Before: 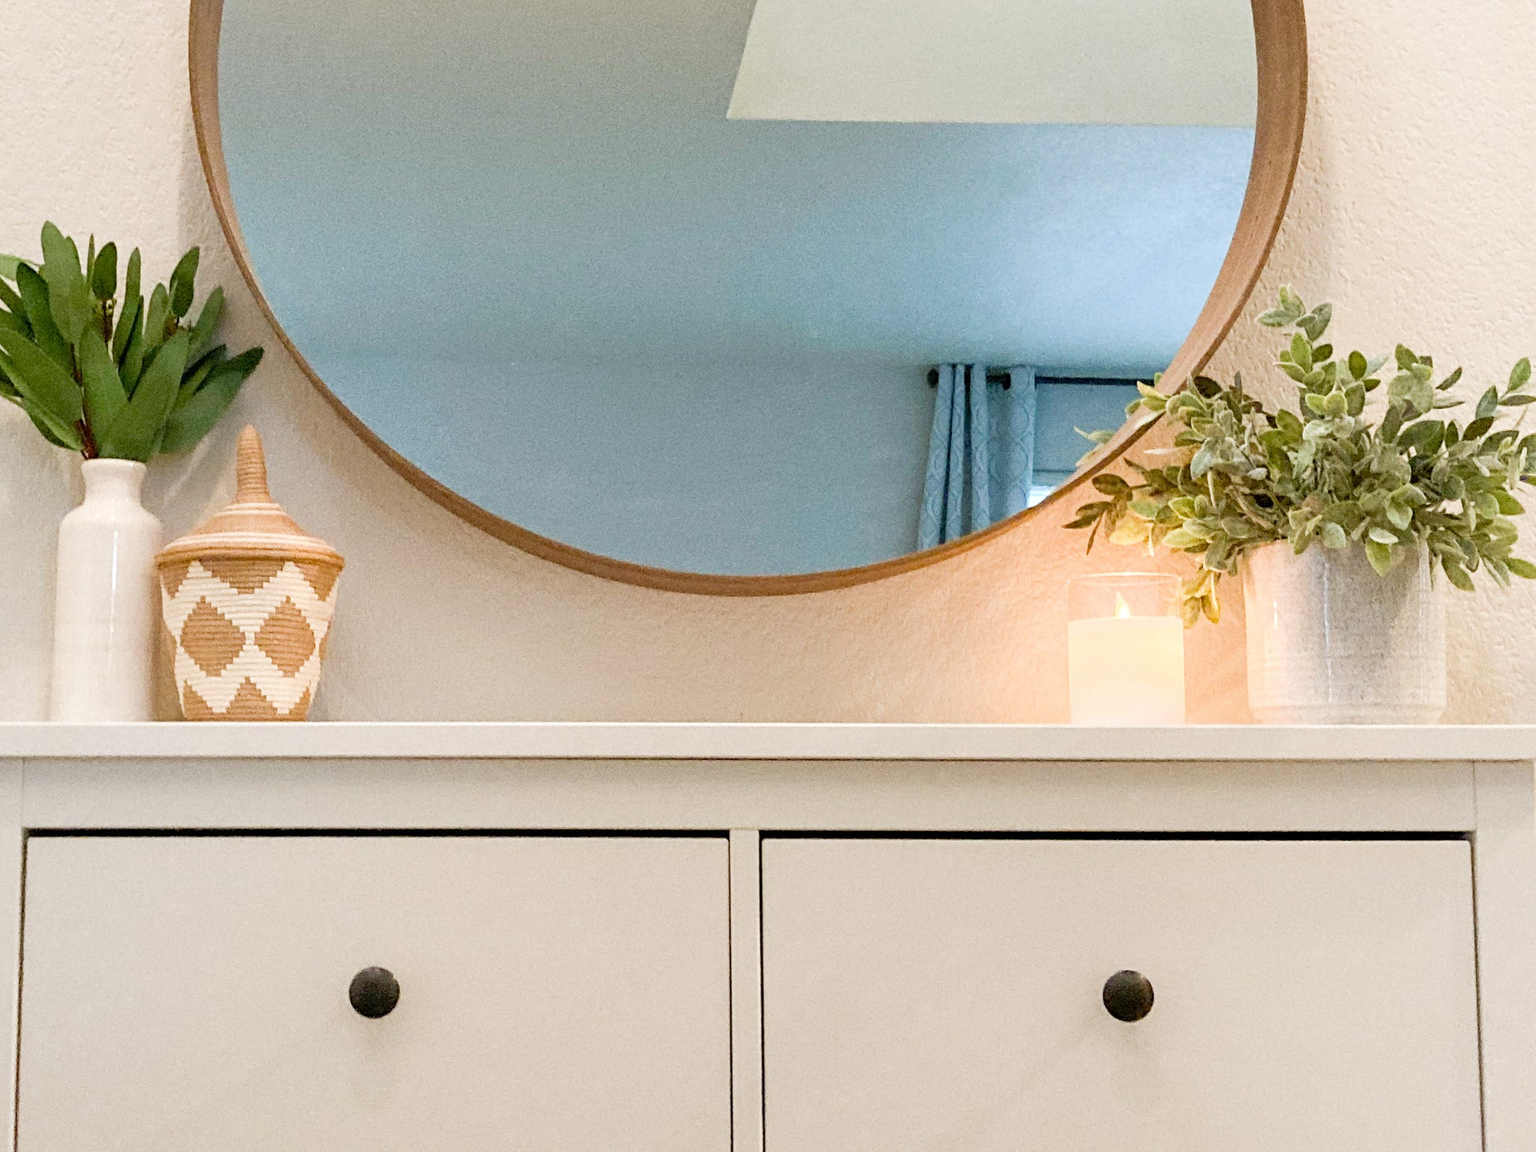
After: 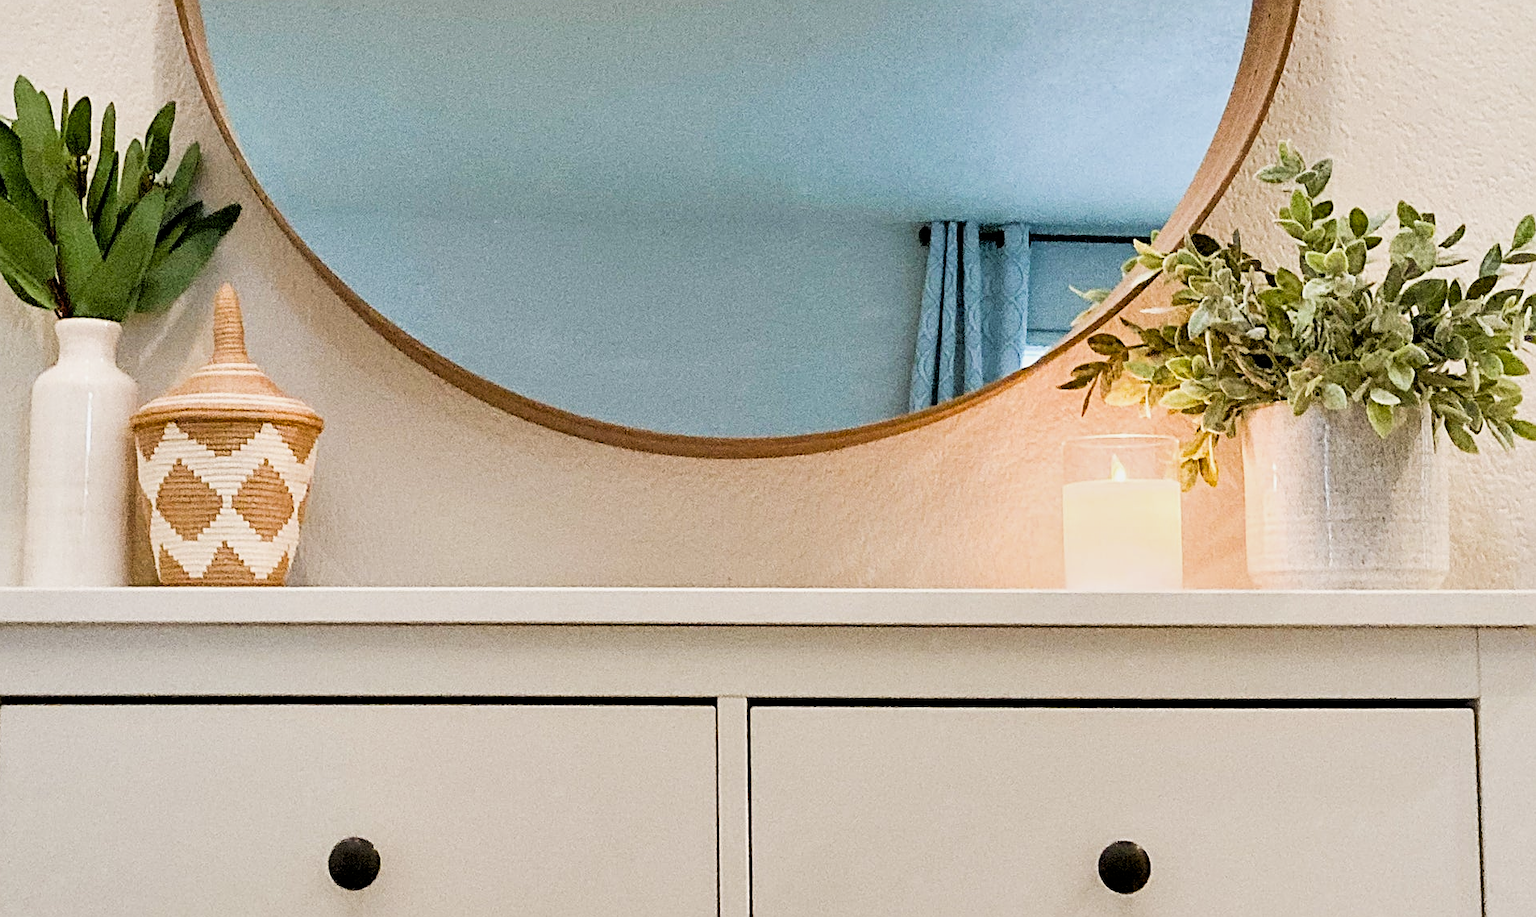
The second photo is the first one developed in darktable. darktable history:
sharpen: on, module defaults
crop and rotate: left 1.814%, top 12.818%, right 0.25%, bottom 9.225%
rotate and perspective: crop left 0, crop top 0
shadows and highlights: soften with gaussian
filmic rgb: black relative exposure -5 EV, white relative exposure 3.5 EV, hardness 3.19, contrast 1.2, highlights saturation mix -30%
levels: levels [0, 0.476, 0.951]
